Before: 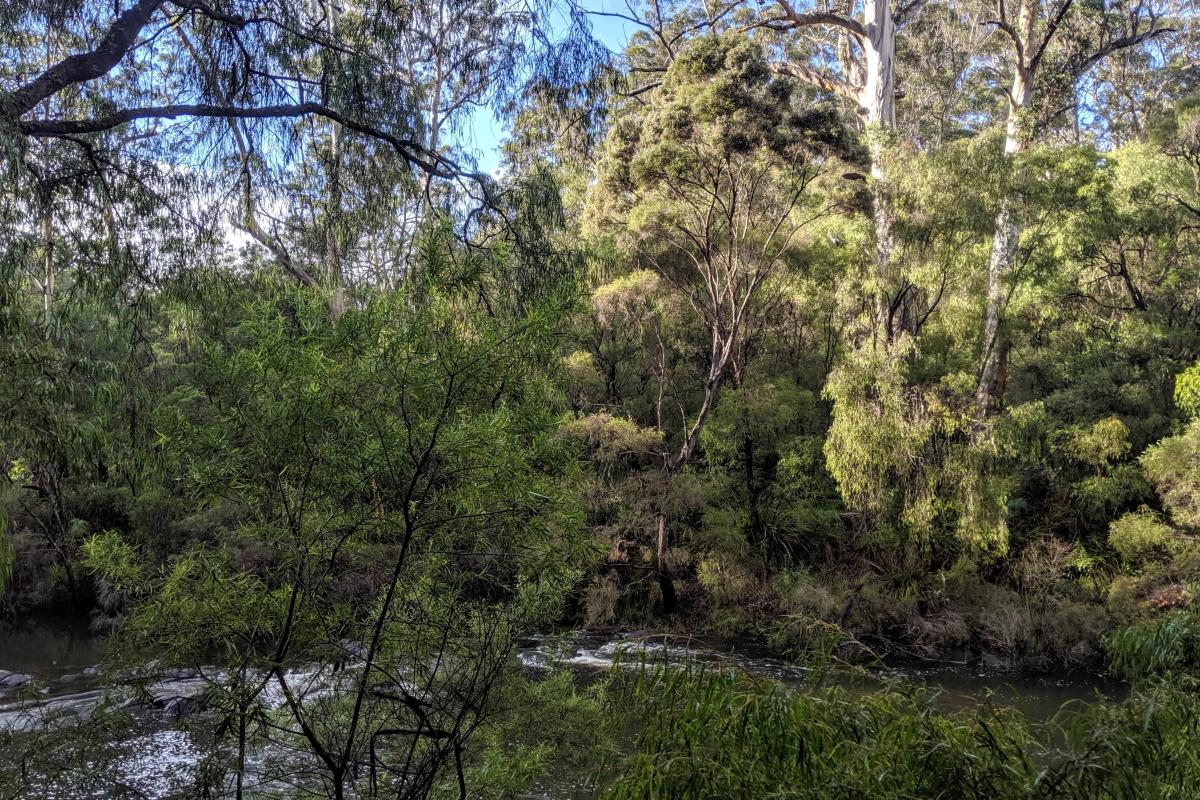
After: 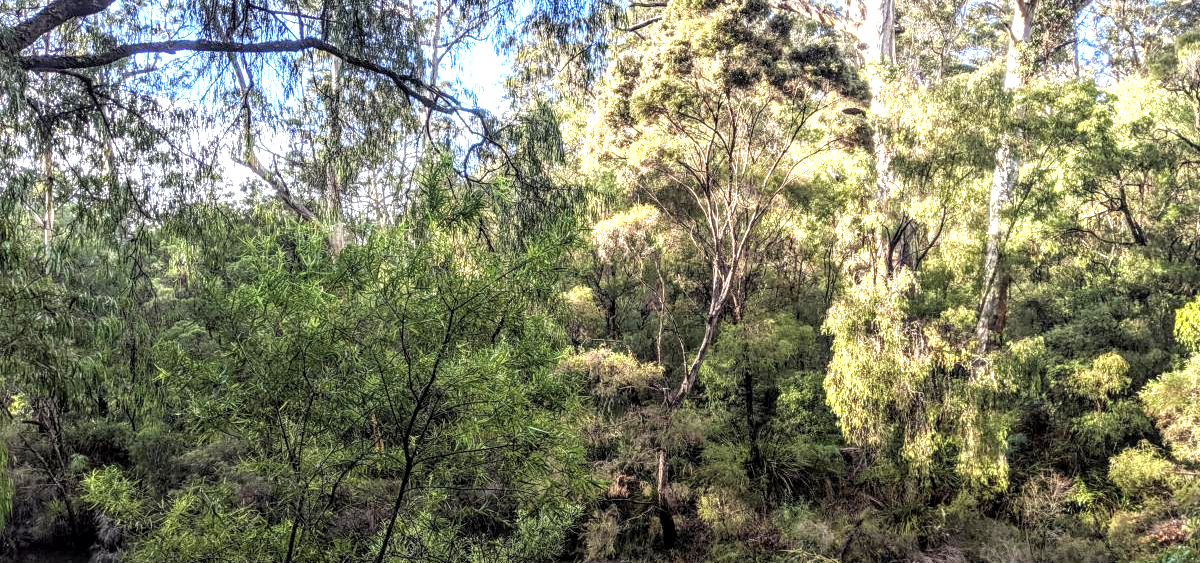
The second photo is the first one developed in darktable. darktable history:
crop and rotate: top 8.143%, bottom 21.441%
color zones: curves: ch0 [(0.018, 0.548) (0.197, 0.654) (0.425, 0.447) (0.605, 0.658) (0.732, 0.579)]; ch1 [(0.105, 0.531) (0.224, 0.531) (0.386, 0.39) (0.618, 0.456) (0.732, 0.456) (0.956, 0.421)]; ch2 [(0.039, 0.583) (0.215, 0.465) (0.399, 0.544) (0.465, 0.548) (0.614, 0.447) (0.724, 0.43) (0.882, 0.623) (0.956, 0.632)], mix -61.85%
local contrast: on, module defaults
exposure: black level correction 0, exposure 1.001 EV, compensate exposure bias true, compensate highlight preservation false
